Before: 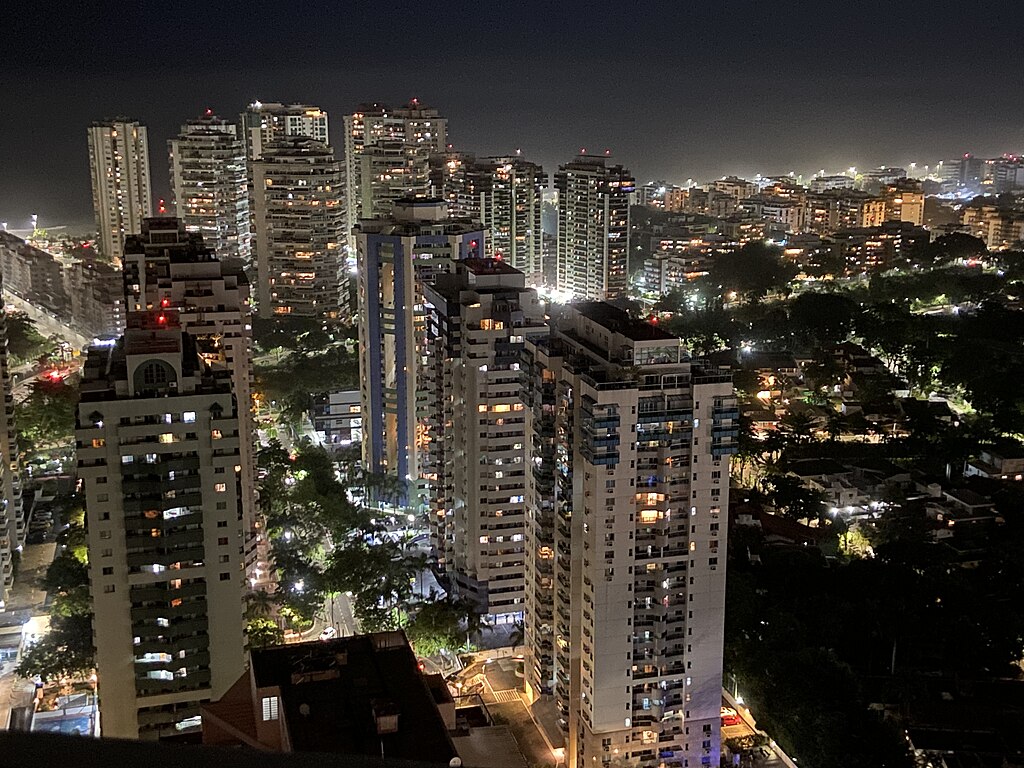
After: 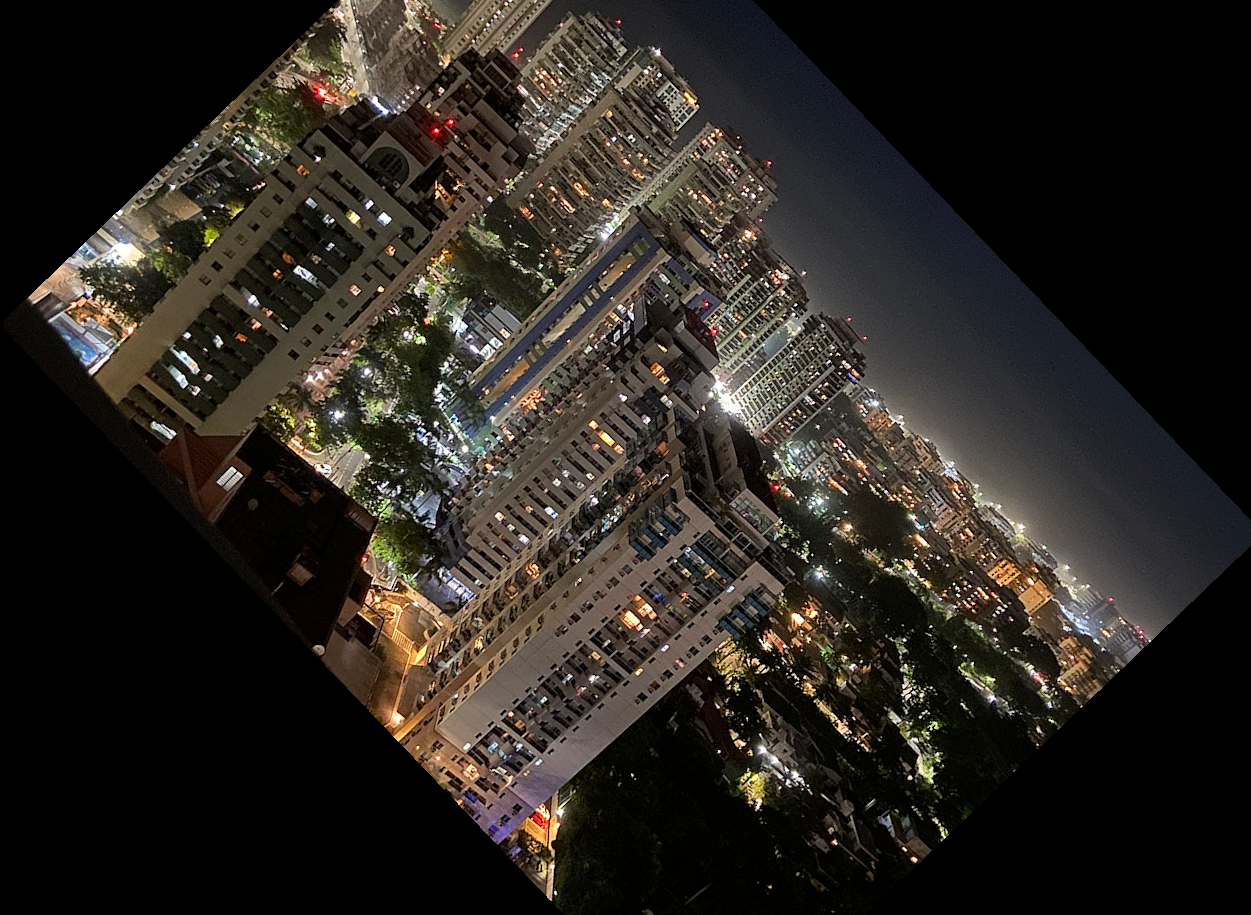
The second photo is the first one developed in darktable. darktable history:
crop and rotate: angle -46.26°, top 16.234%, right 0.912%, bottom 11.704%
